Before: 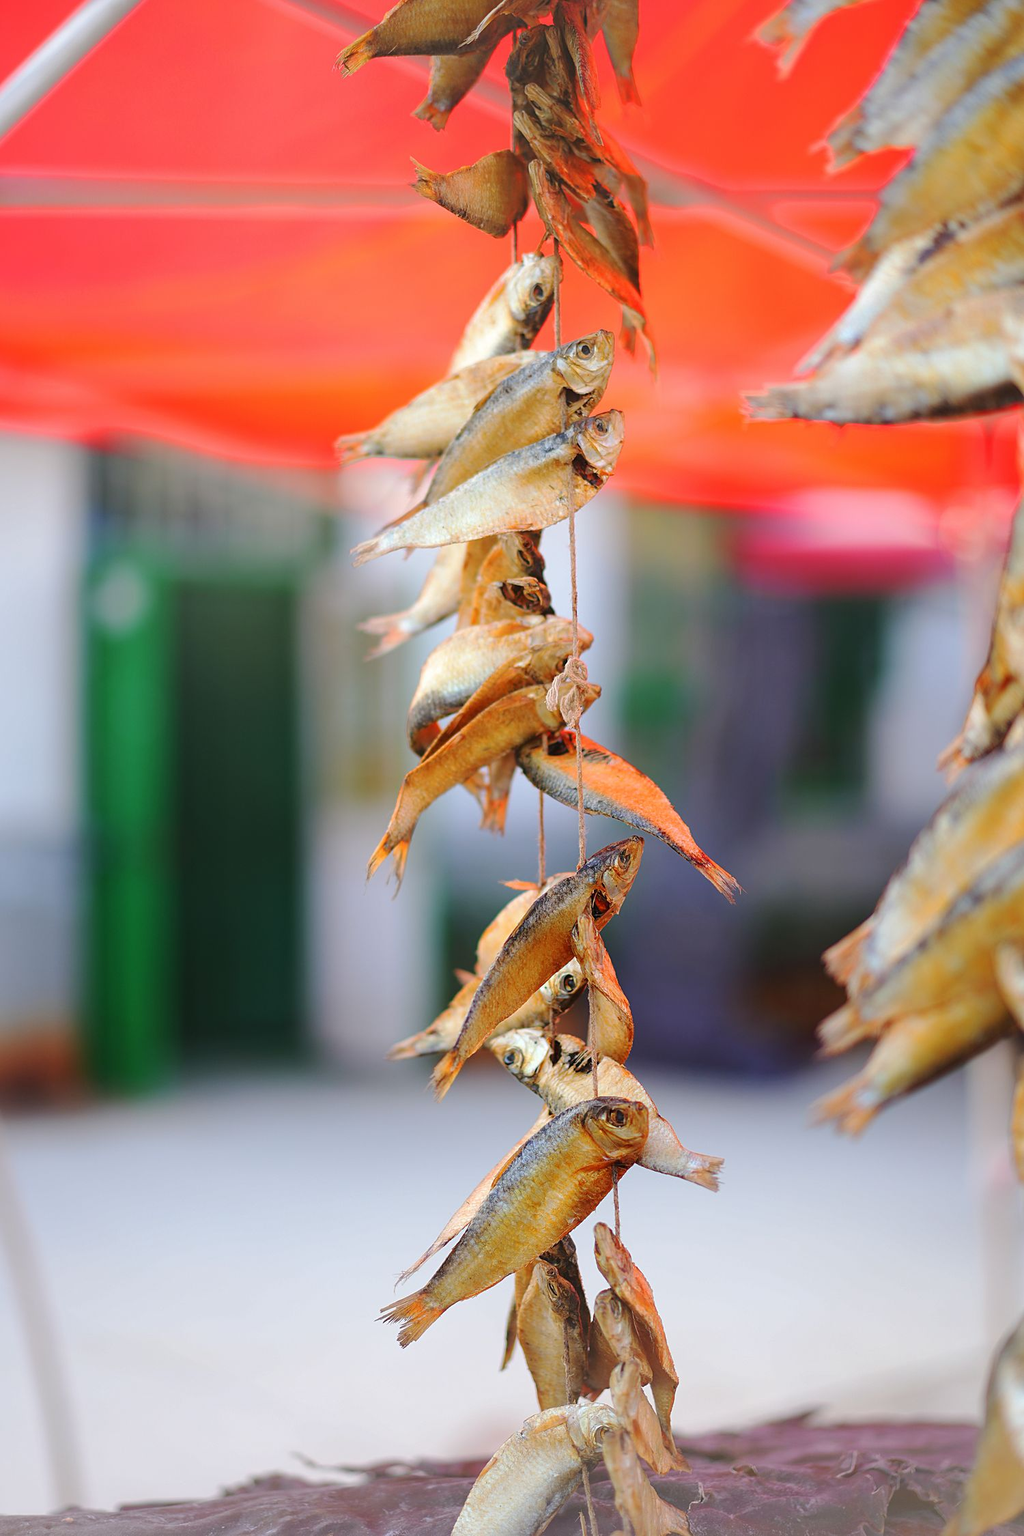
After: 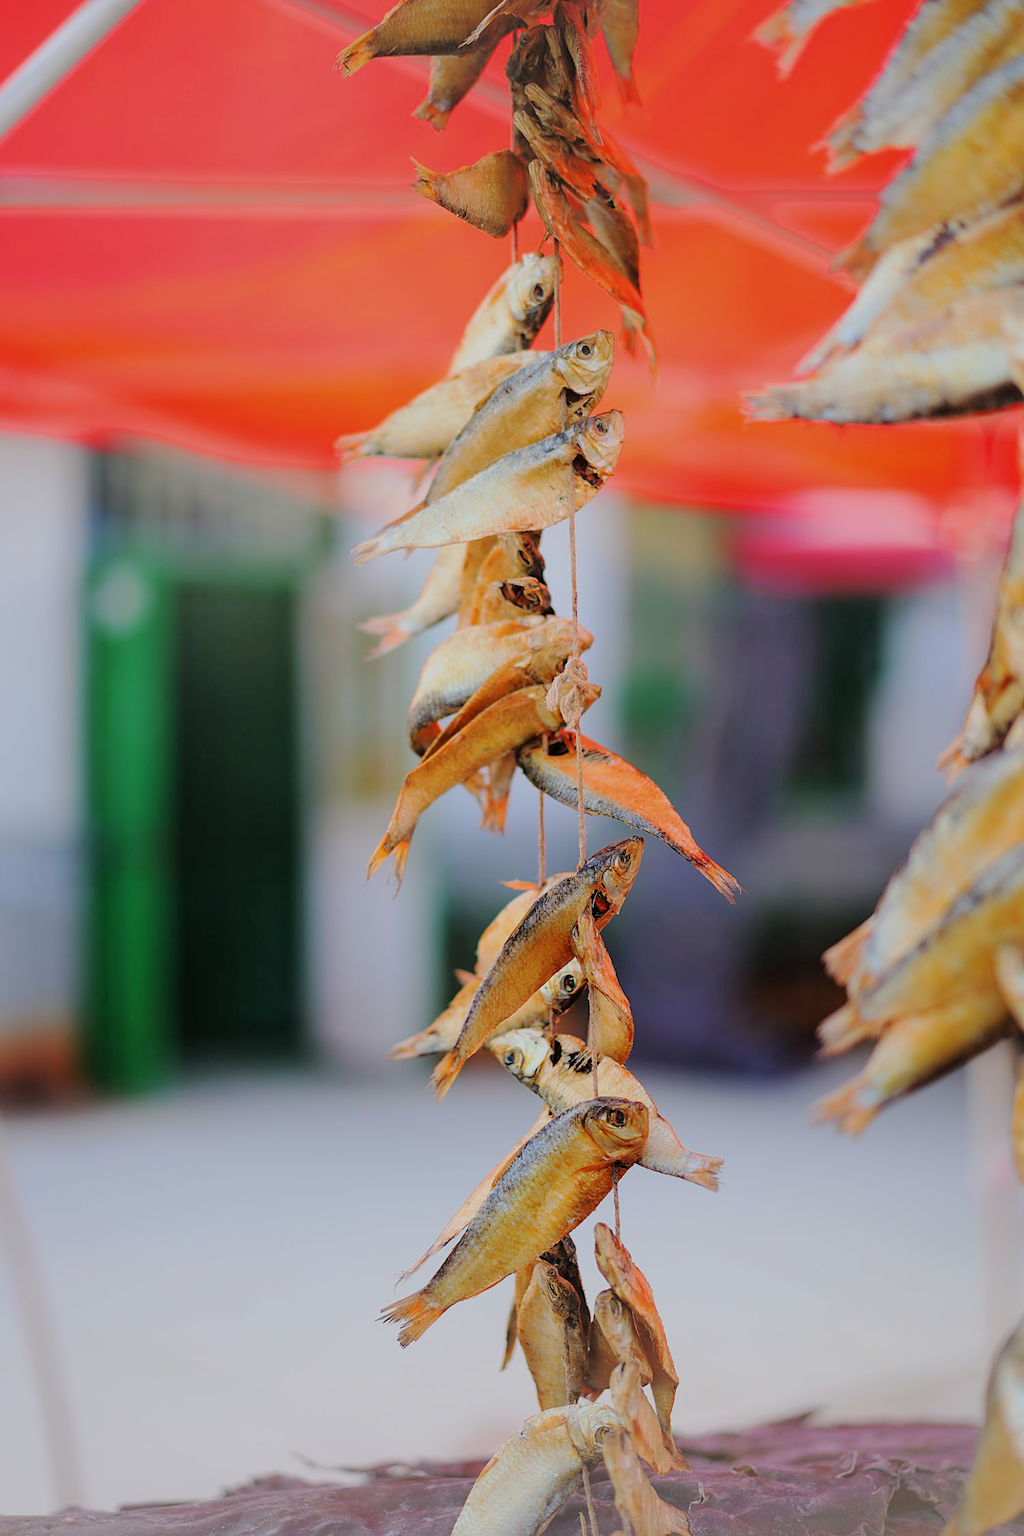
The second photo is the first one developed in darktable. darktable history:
filmic rgb: black relative exposure -7.12 EV, white relative exposure 5.34 EV, hardness 3.03, color science v6 (2022)
